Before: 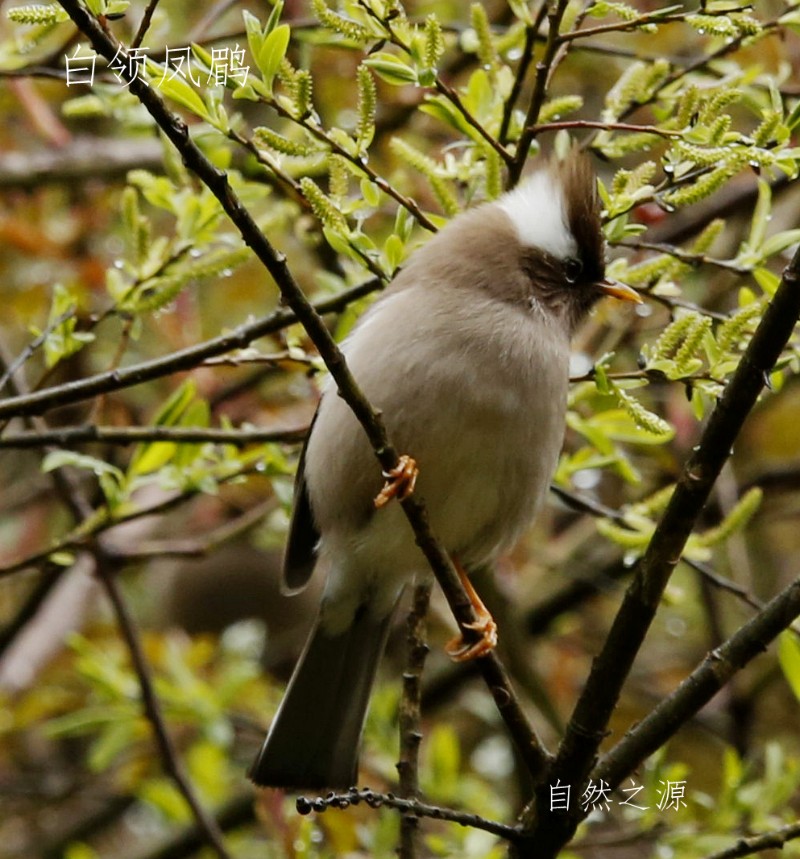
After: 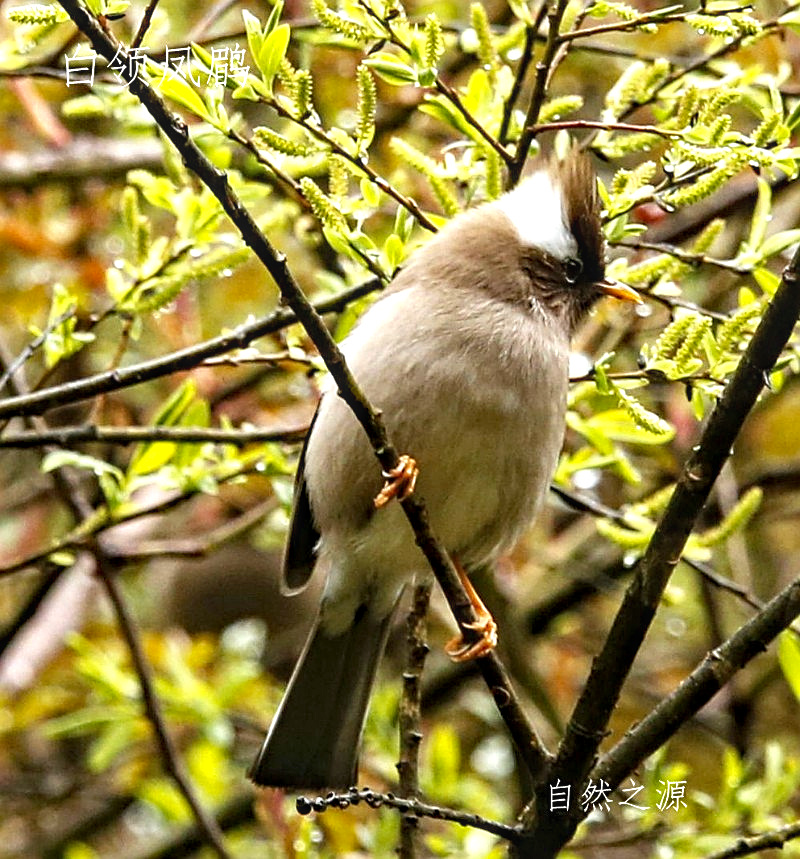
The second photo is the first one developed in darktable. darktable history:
exposure: exposure 1.056 EV, compensate exposure bias true, compensate highlight preservation false
sharpen: on, module defaults
base curve: preserve colors none
haze removal: compatibility mode true, adaptive false
local contrast: on, module defaults
